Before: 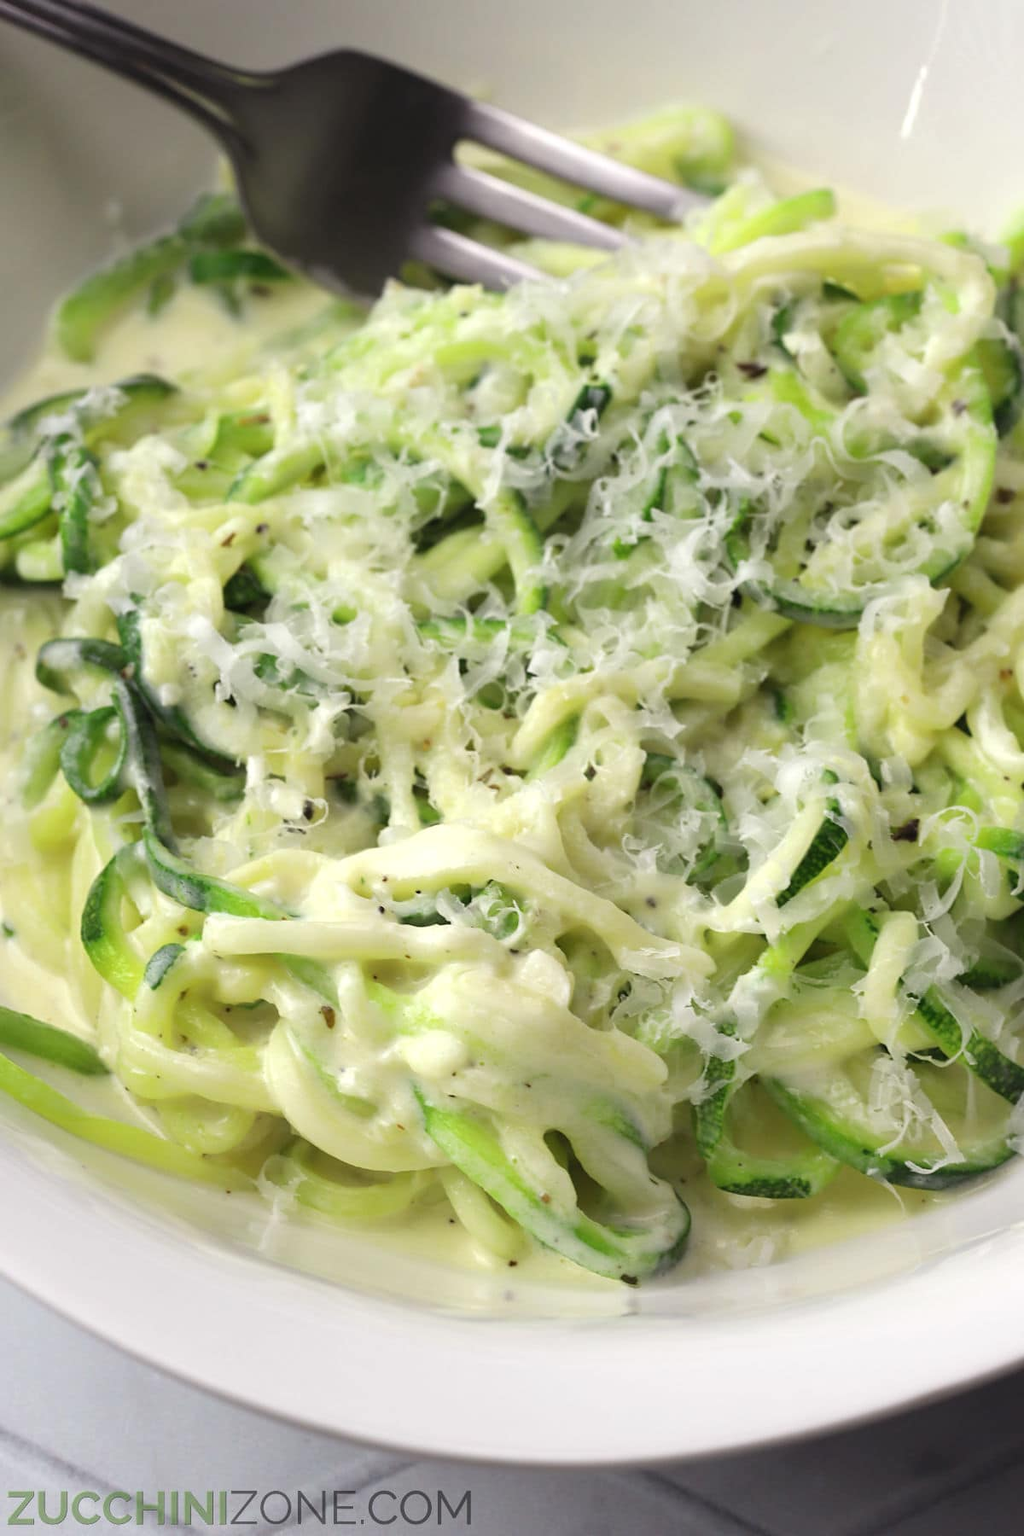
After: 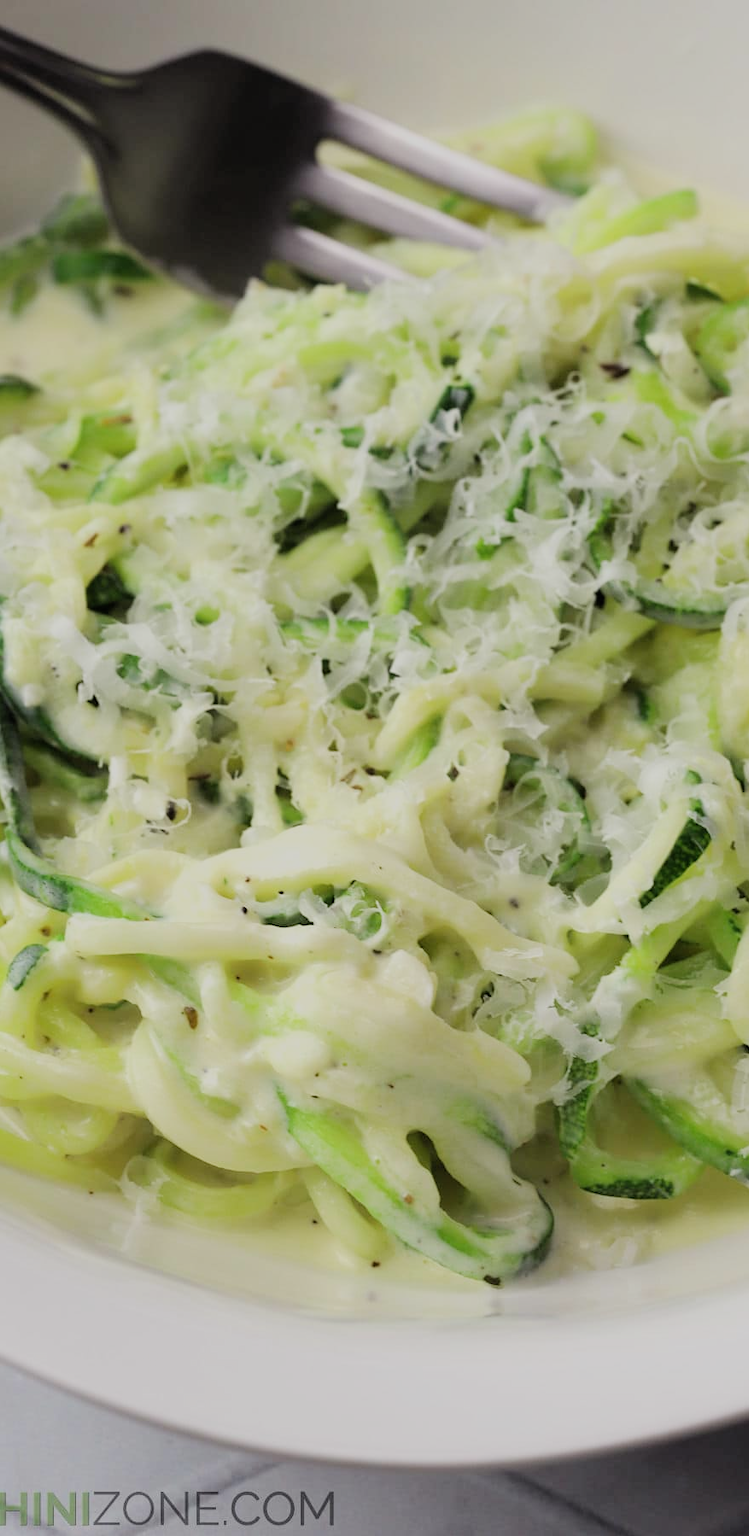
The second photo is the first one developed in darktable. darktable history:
filmic rgb: black relative exposure -8.54 EV, white relative exposure 5.52 EV, hardness 3.39, contrast 1.016
crop: left 13.443%, right 13.31%
